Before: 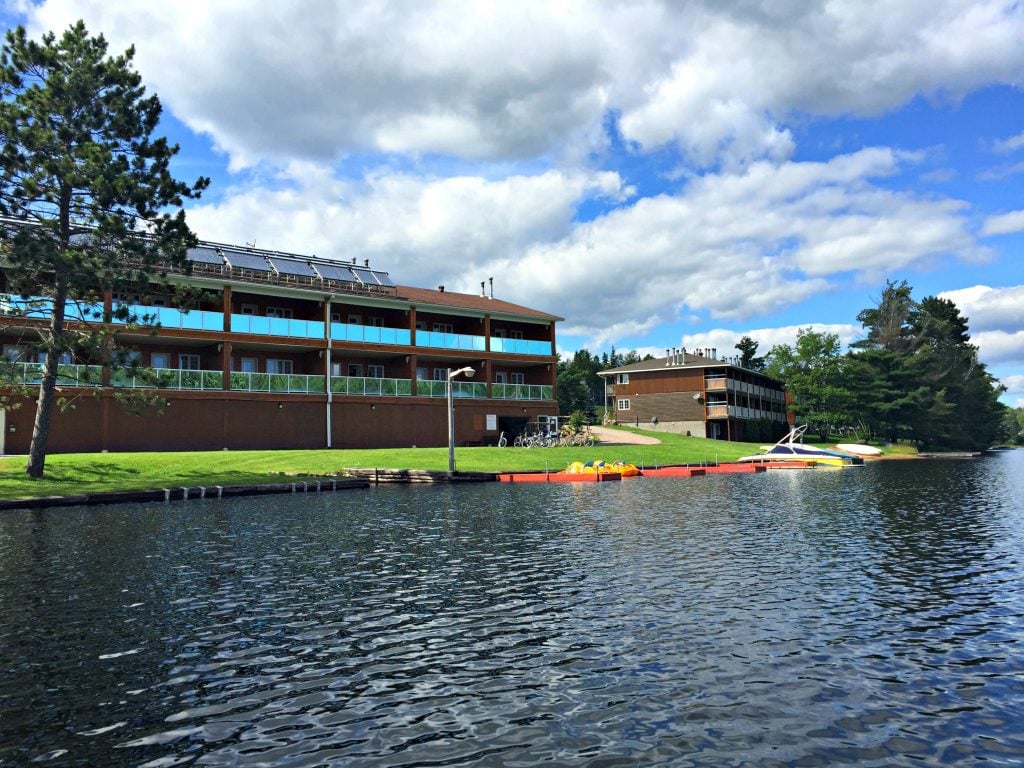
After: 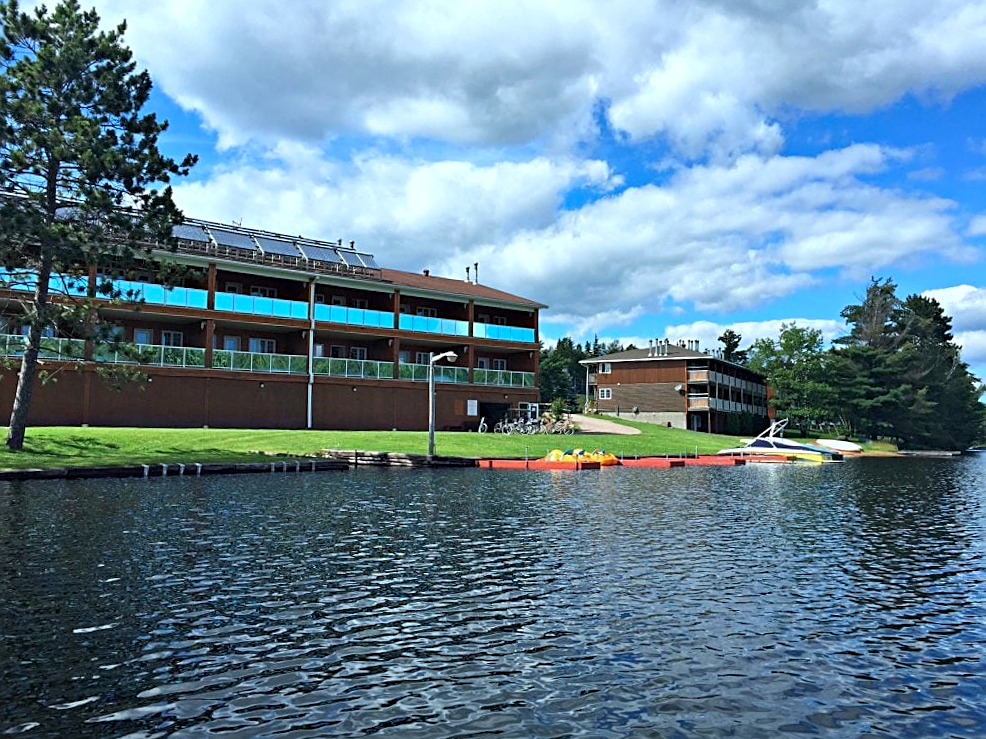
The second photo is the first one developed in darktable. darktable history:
color correction: highlights a* -4.19, highlights b* -11.09
sharpen: on, module defaults
crop and rotate: angle -1.65°
